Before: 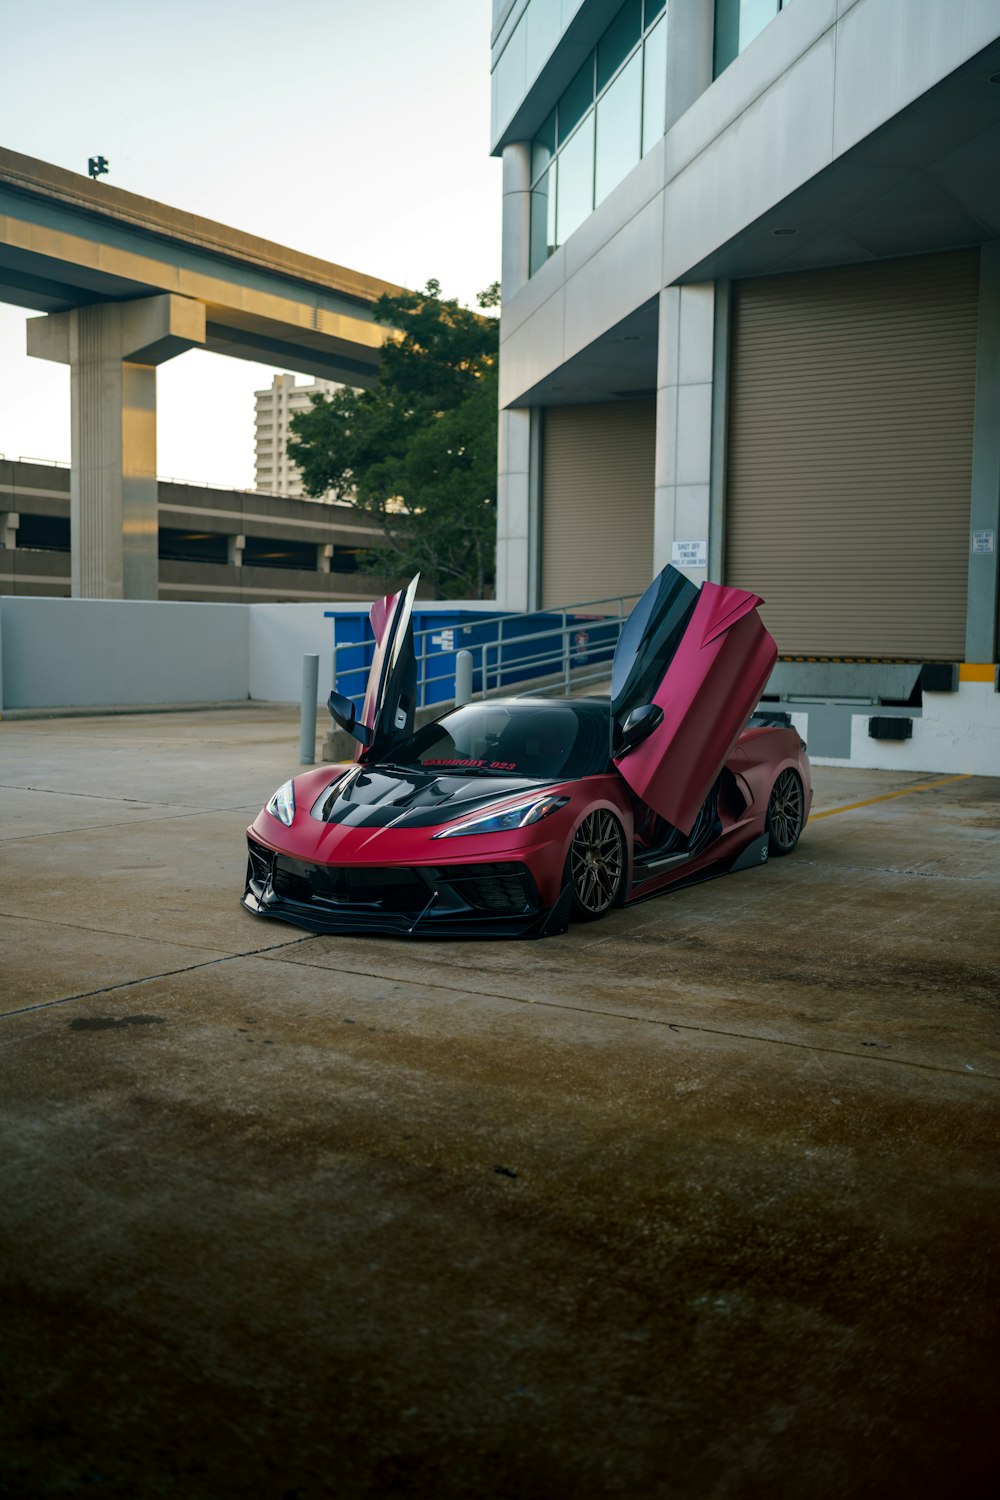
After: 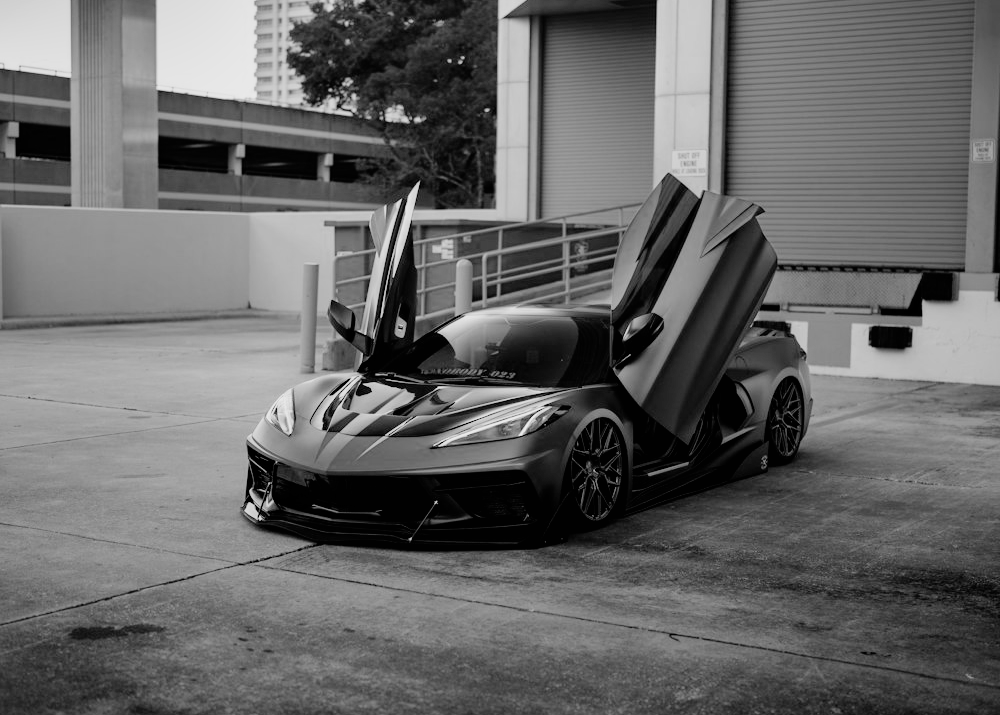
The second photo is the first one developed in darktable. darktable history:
tone equalizer: -8 EV -0.784 EV, -7 EV -0.722 EV, -6 EV -0.588 EV, -5 EV -0.384 EV, -3 EV 0.395 EV, -2 EV 0.6 EV, -1 EV 0.684 EV, +0 EV 0.747 EV
exposure: exposure 0.189 EV, compensate highlight preservation false
crop and rotate: top 26.185%, bottom 26.136%
color zones: curves: ch0 [(0, 0.613) (0.01, 0.613) (0.245, 0.448) (0.498, 0.529) (0.642, 0.665) (0.879, 0.777) (0.99, 0.613)]; ch1 [(0, 0) (0.143, 0) (0.286, 0) (0.429, 0) (0.571, 0) (0.714, 0) (0.857, 0)]
filmic rgb: black relative exposure -7.18 EV, white relative exposure 5.34 EV, hardness 3.03
shadows and highlights: shadows 20.9, highlights -82.32, soften with gaussian
color correction: highlights a* 39.29, highlights b* 39.79, saturation 0.689
color balance rgb: shadows lift › chroma 2.771%, shadows lift › hue 192.1°, highlights gain › chroma 2.017%, highlights gain › hue 72.1°, perceptual saturation grading › global saturation 0.372%, perceptual brilliance grading › global brilliance 2.11%, perceptual brilliance grading › highlights -3.655%, global vibrance 20%
